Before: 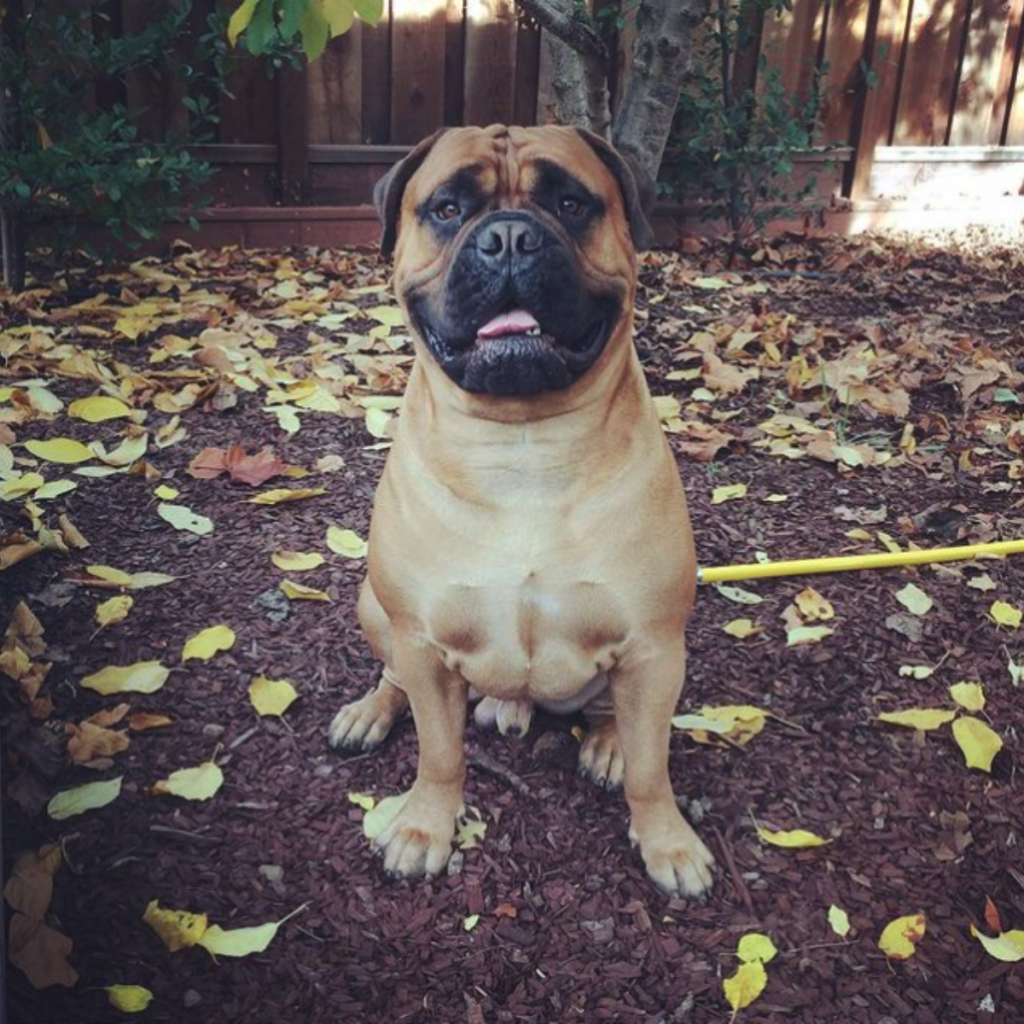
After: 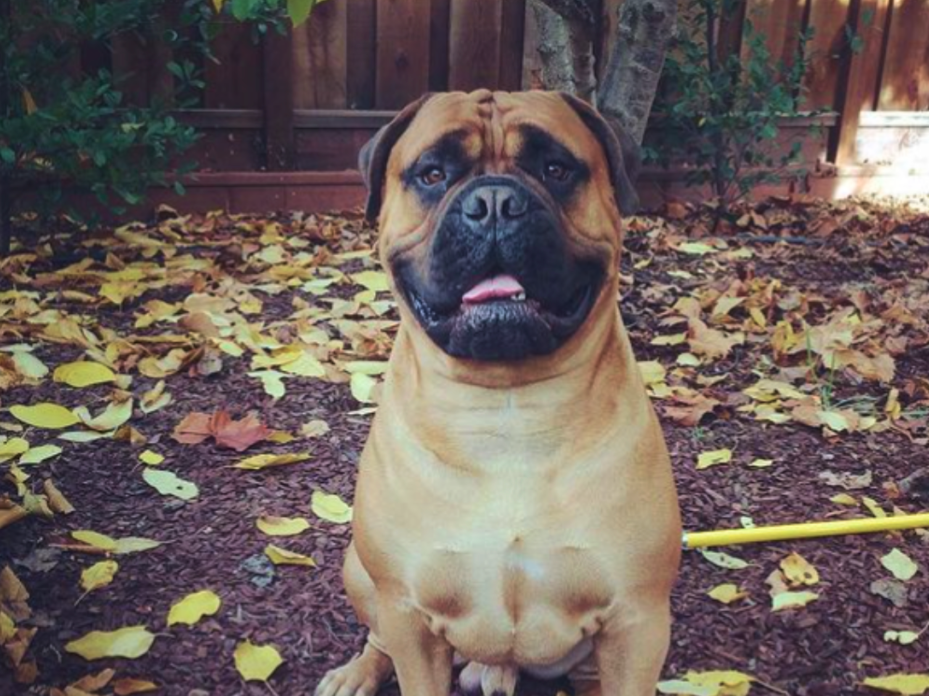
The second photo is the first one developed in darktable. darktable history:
velvia: strength 30.47%
crop: left 1.539%, top 3.453%, right 7.675%, bottom 28.49%
